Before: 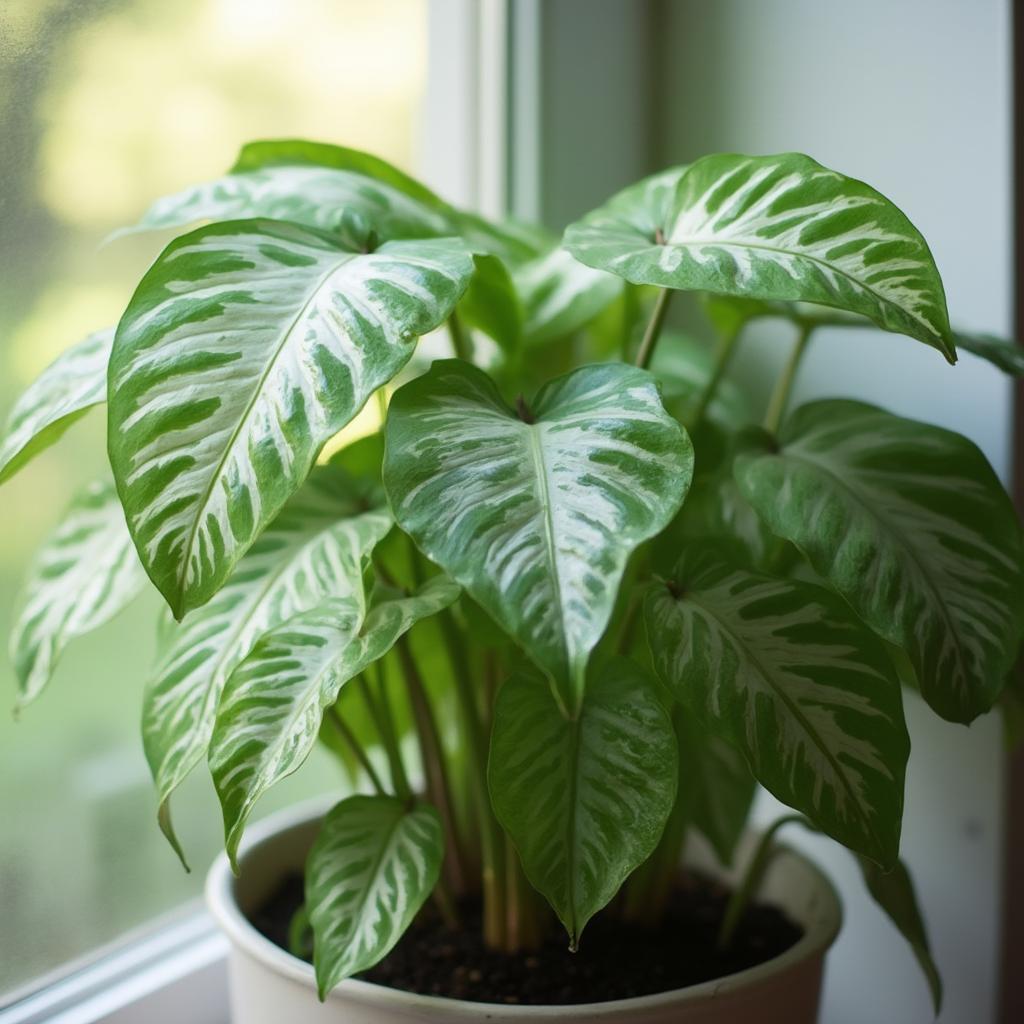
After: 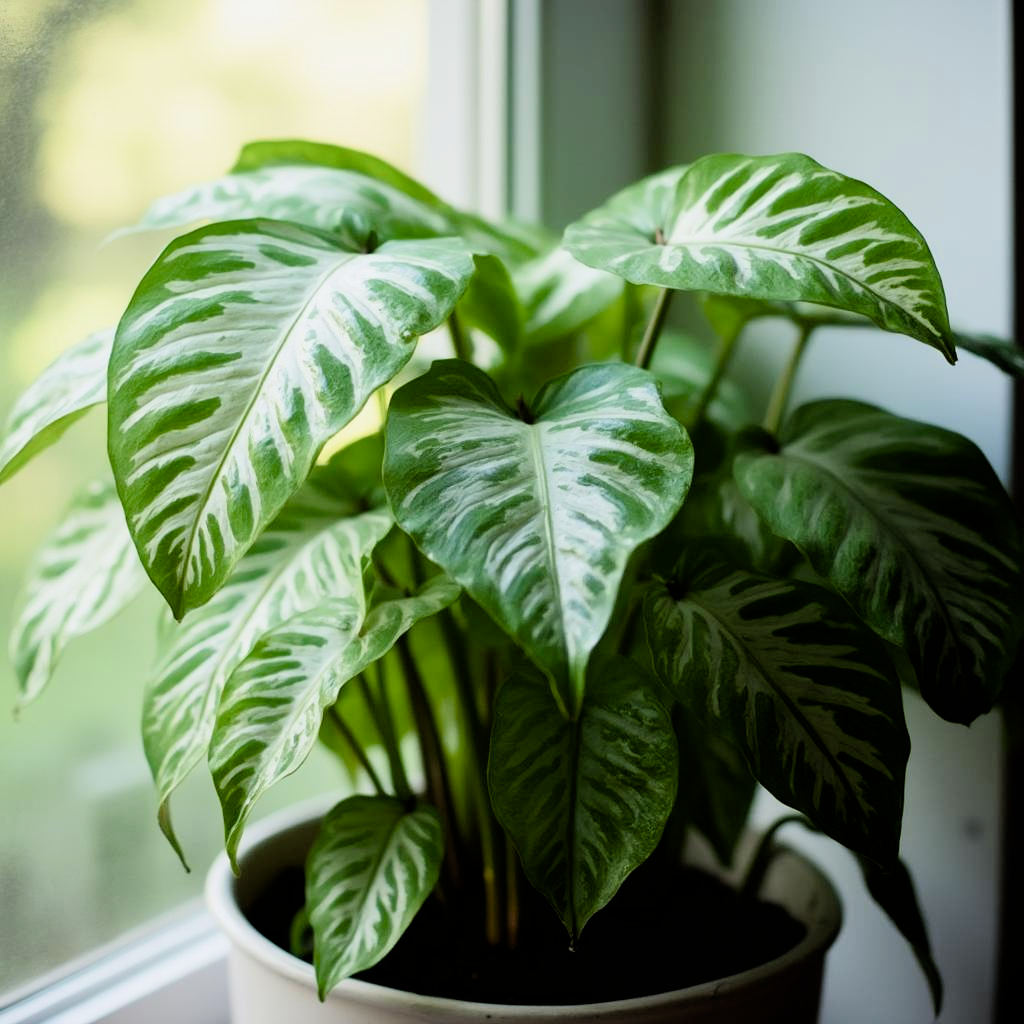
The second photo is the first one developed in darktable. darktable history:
color balance rgb: perceptual saturation grading › global saturation 20%, perceptual saturation grading › highlights -24.754%, perceptual saturation grading › shadows 25.735%
filmic rgb: black relative exposure -3.97 EV, white relative exposure 2.99 EV, hardness 2.99, contrast 1.407
